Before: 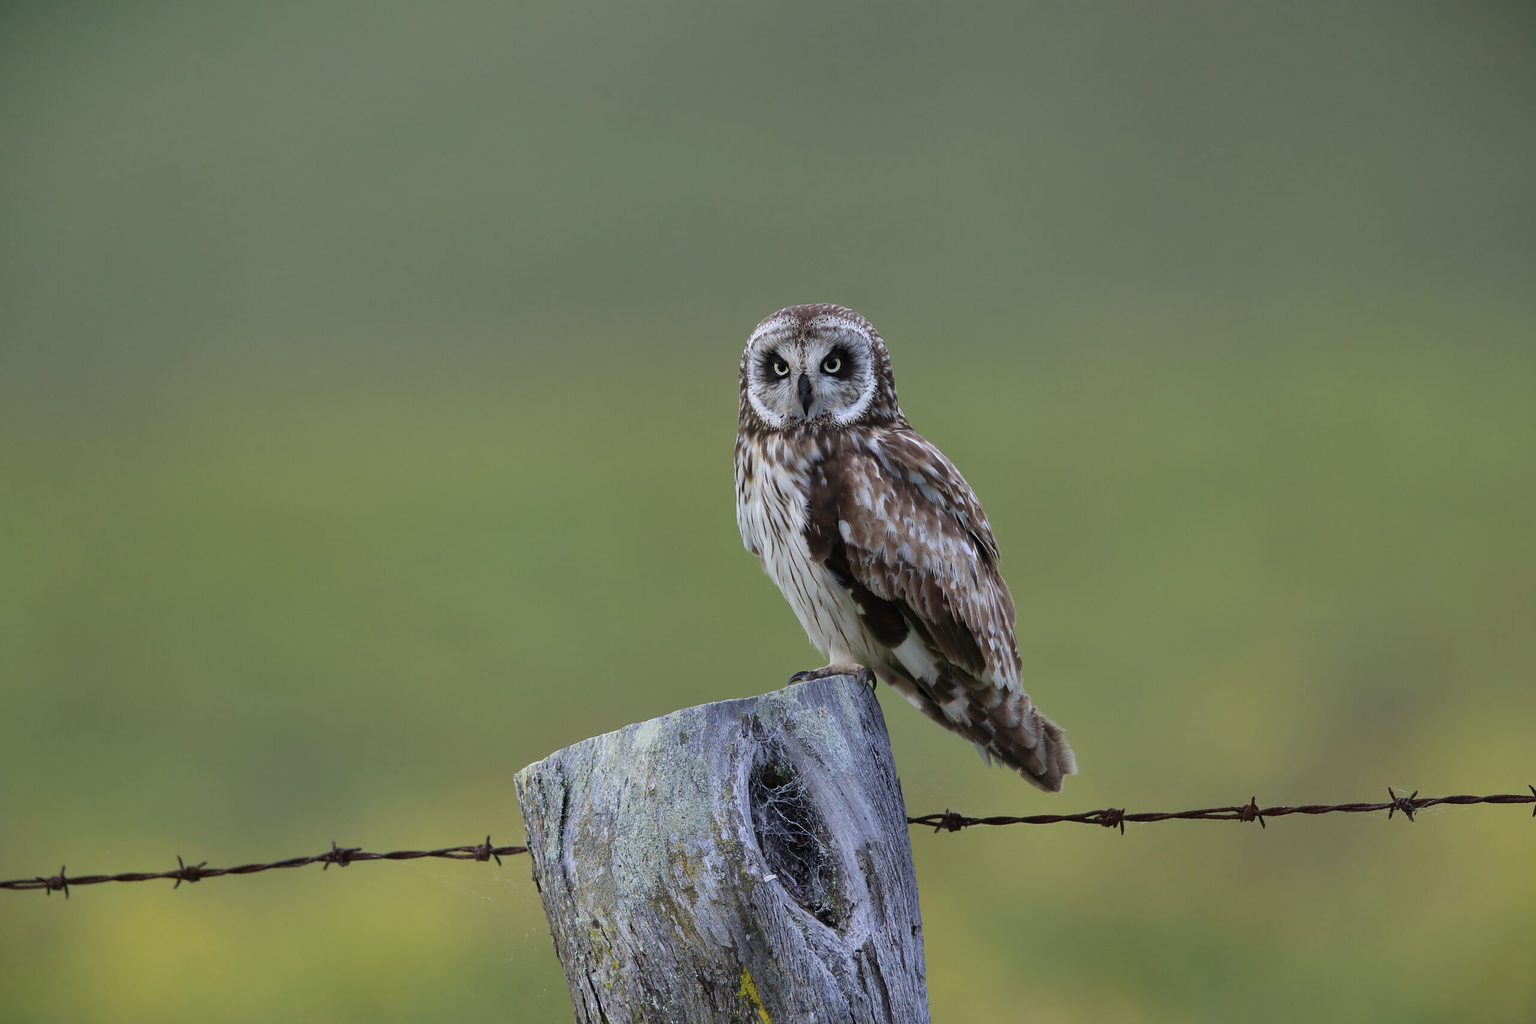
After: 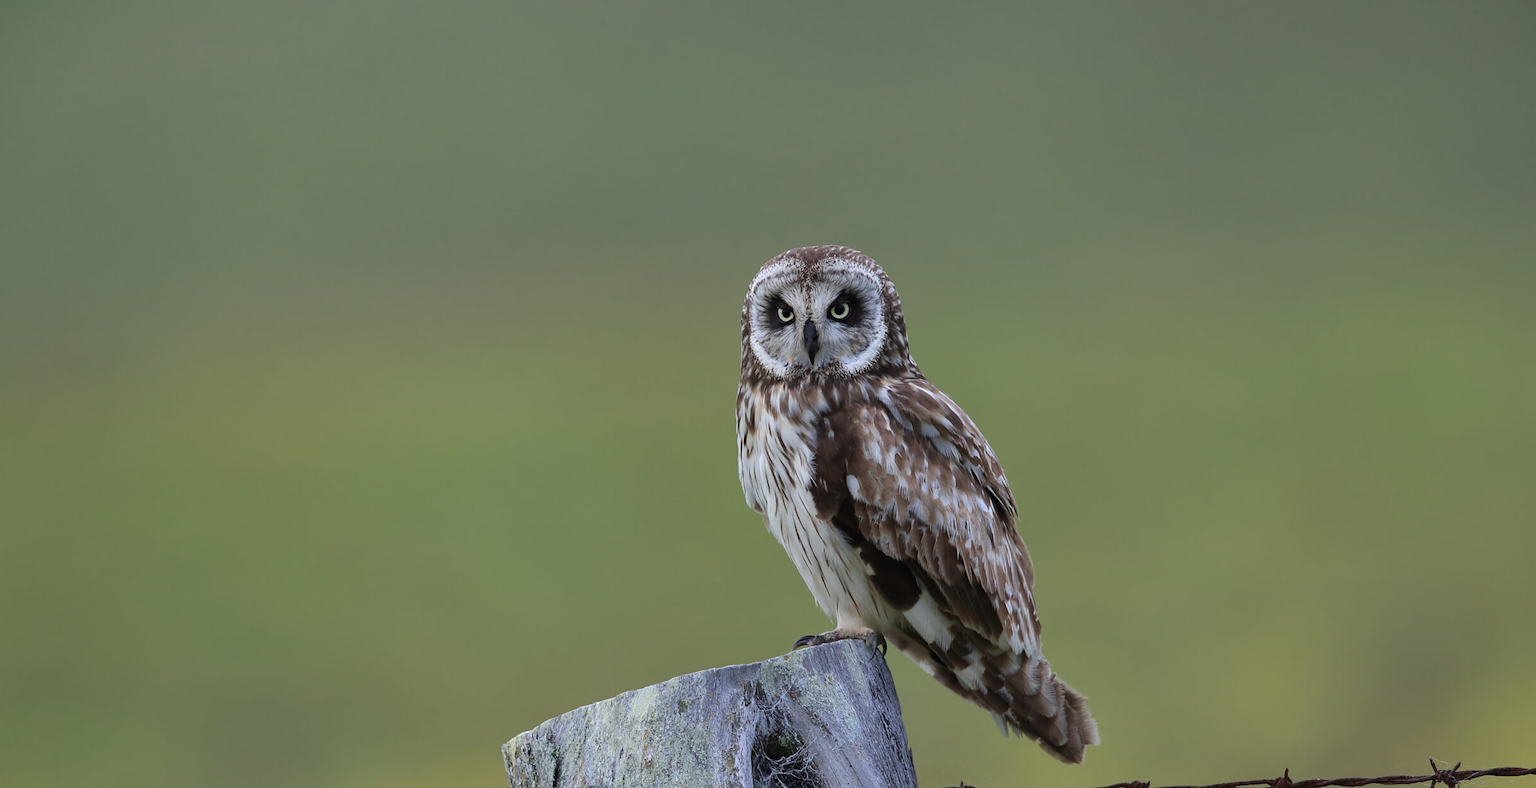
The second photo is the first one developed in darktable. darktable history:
crop: left 2.66%, top 7.096%, right 3.045%, bottom 20.34%
